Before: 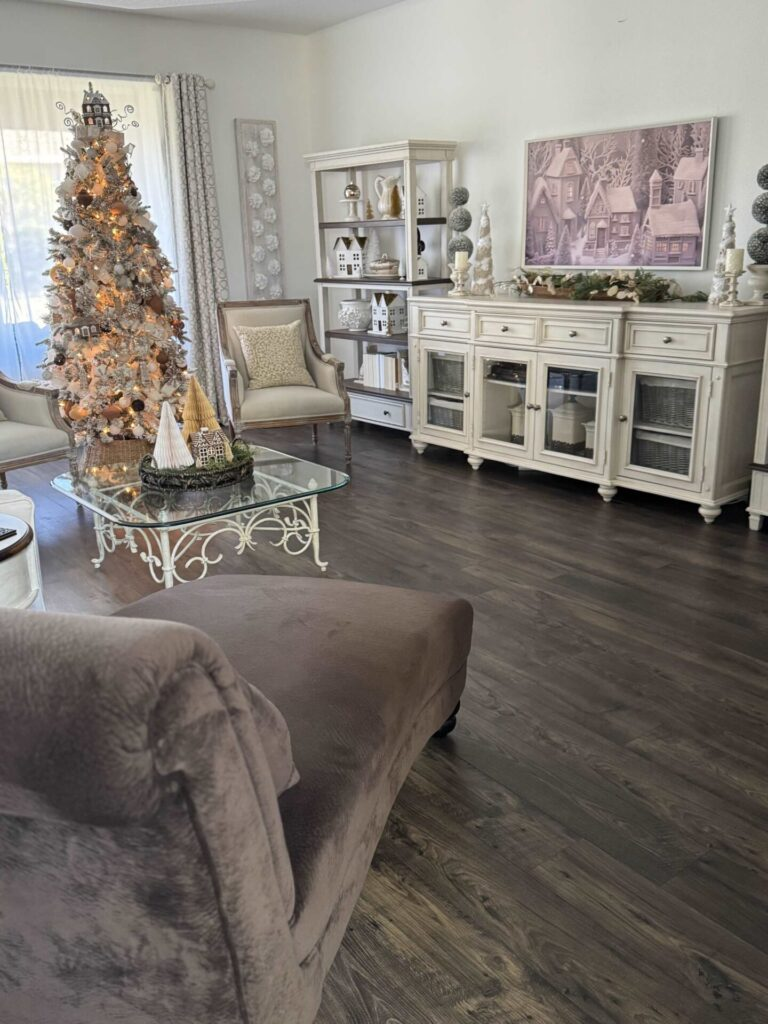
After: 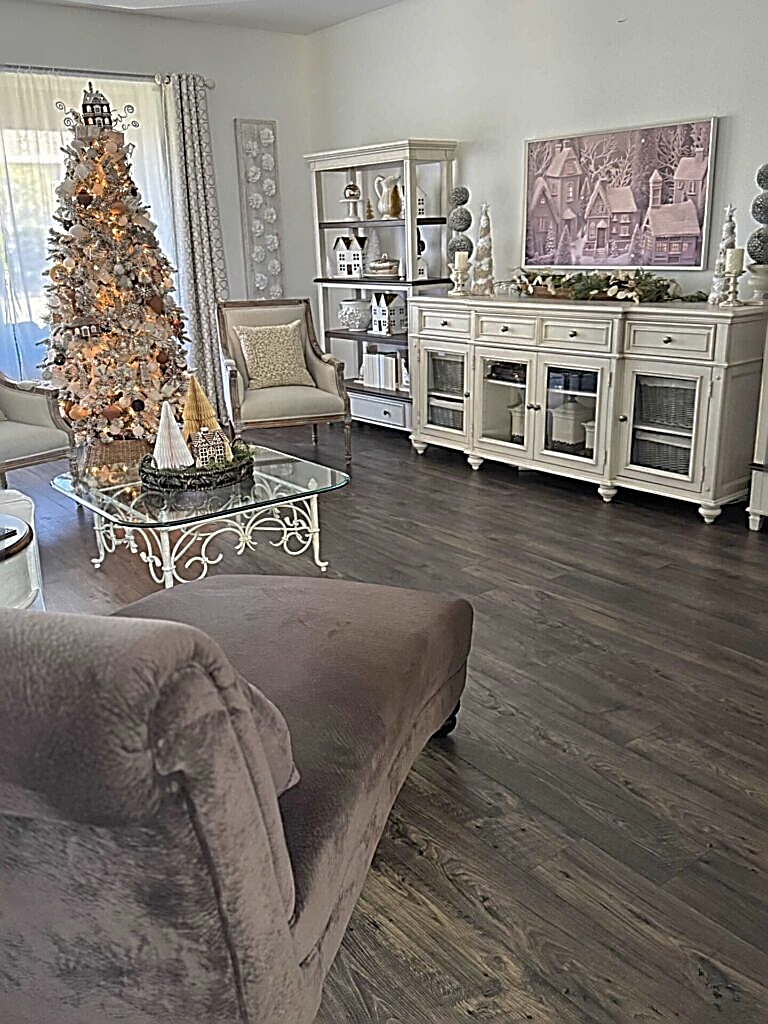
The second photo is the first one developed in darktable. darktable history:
sharpen: amount 1.991
shadows and highlights: on, module defaults
